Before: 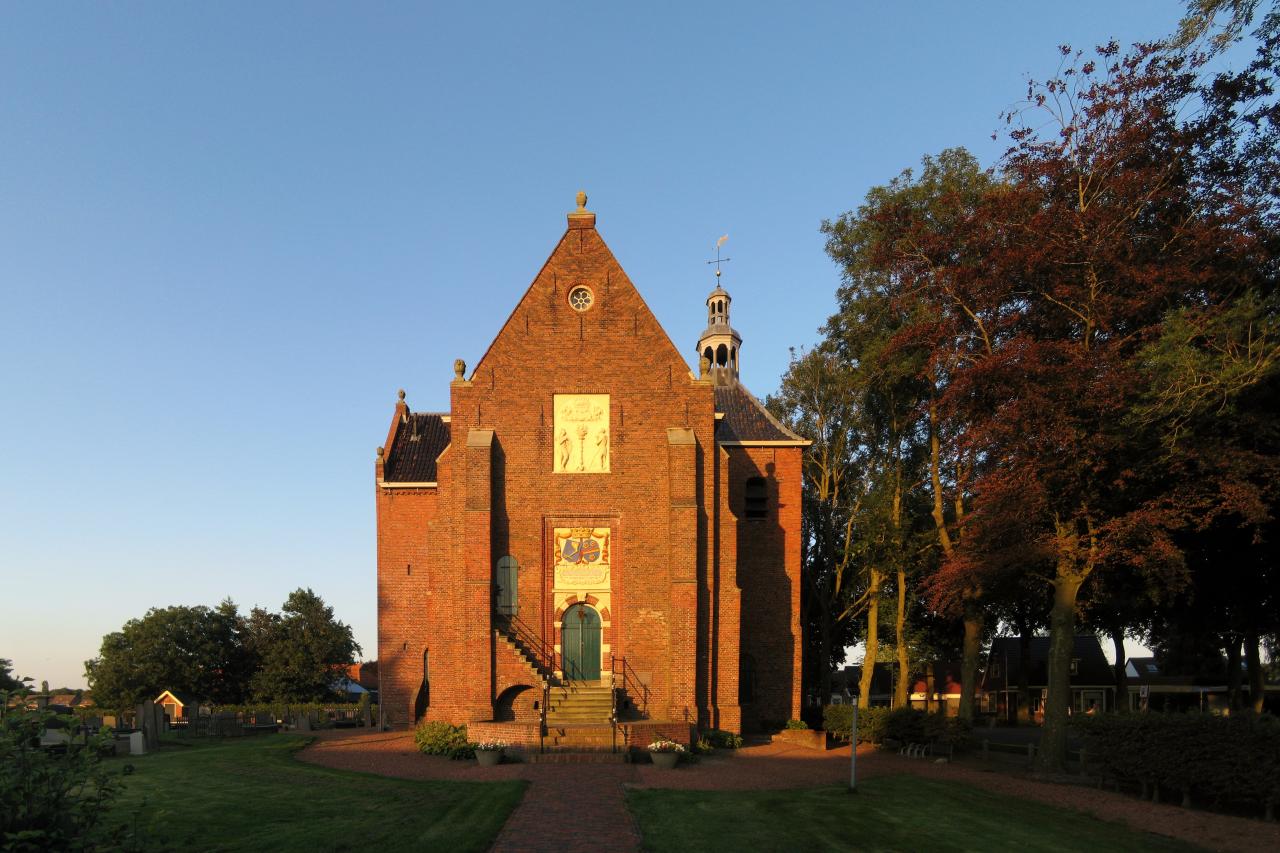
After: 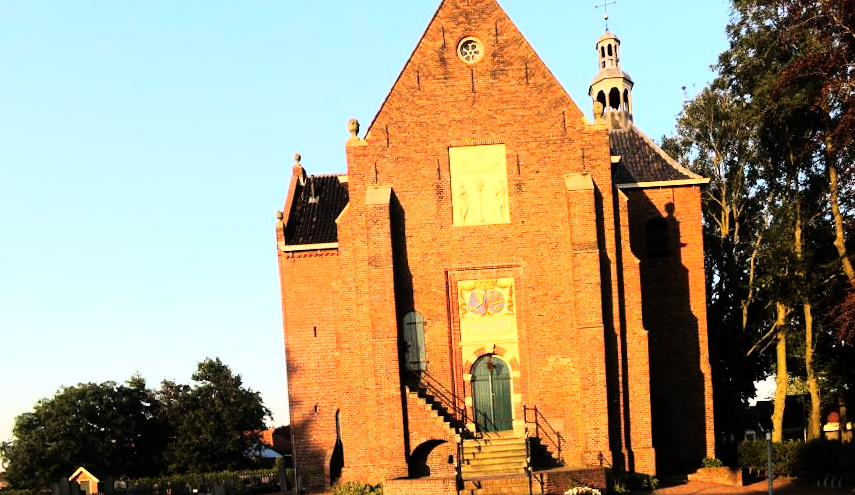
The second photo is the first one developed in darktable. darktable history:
rotate and perspective: rotation -3.52°, crop left 0.036, crop right 0.964, crop top 0.081, crop bottom 0.919
rgb curve: curves: ch0 [(0, 0) (0.21, 0.15) (0.24, 0.21) (0.5, 0.75) (0.75, 0.96) (0.89, 0.99) (1, 1)]; ch1 [(0, 0.02) (0.21, 0.13) (0.25, 0.2) (0.5, 0.67) (0.75, 0.9) (0.89, 0.97) (1, 1)]; ch2 [(0, 0.02) (0.21, 0.13) (0.25, 0.2) (0.5, 0.67) (0.75, 0.9) (0.89, 0.97) (1, 1)], compensate middle gray true
crop: left 6.488%, top 27.668%, right 24.183%, bottom 8.656%
